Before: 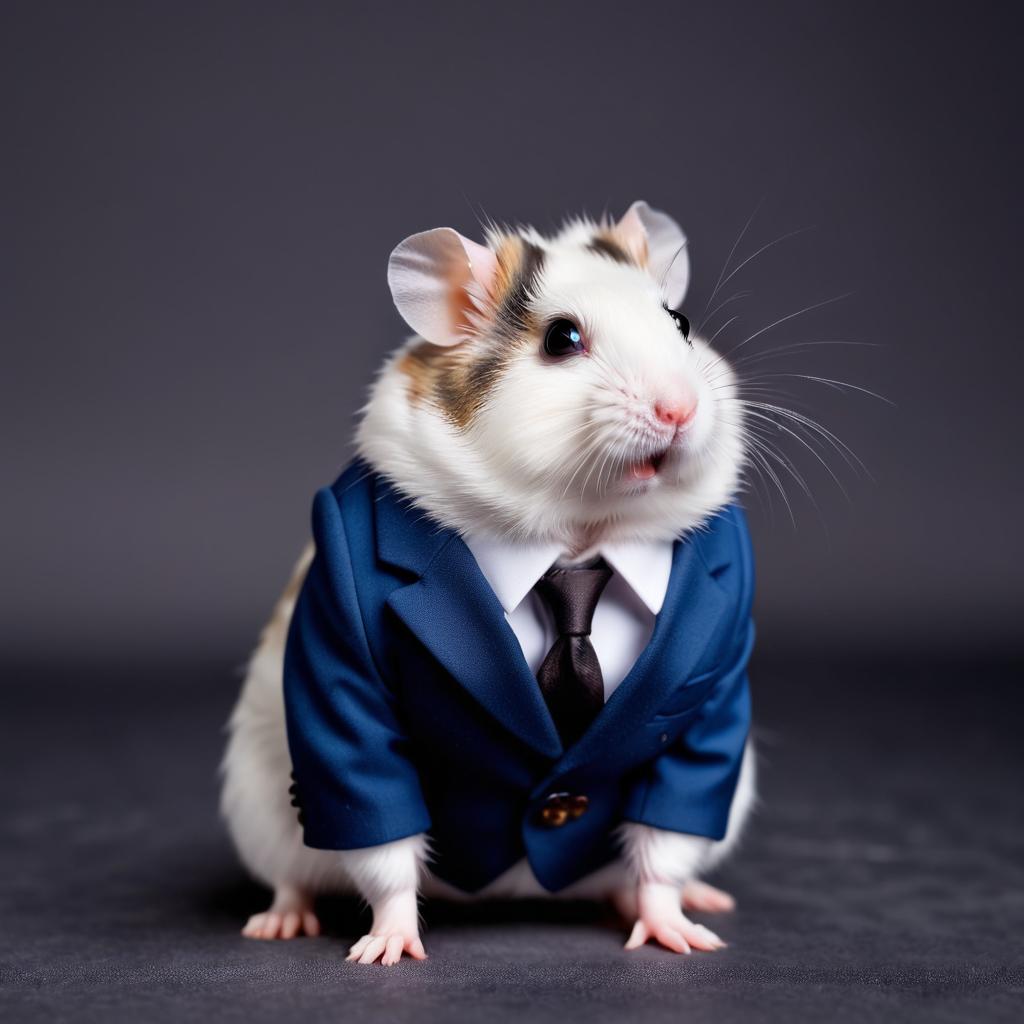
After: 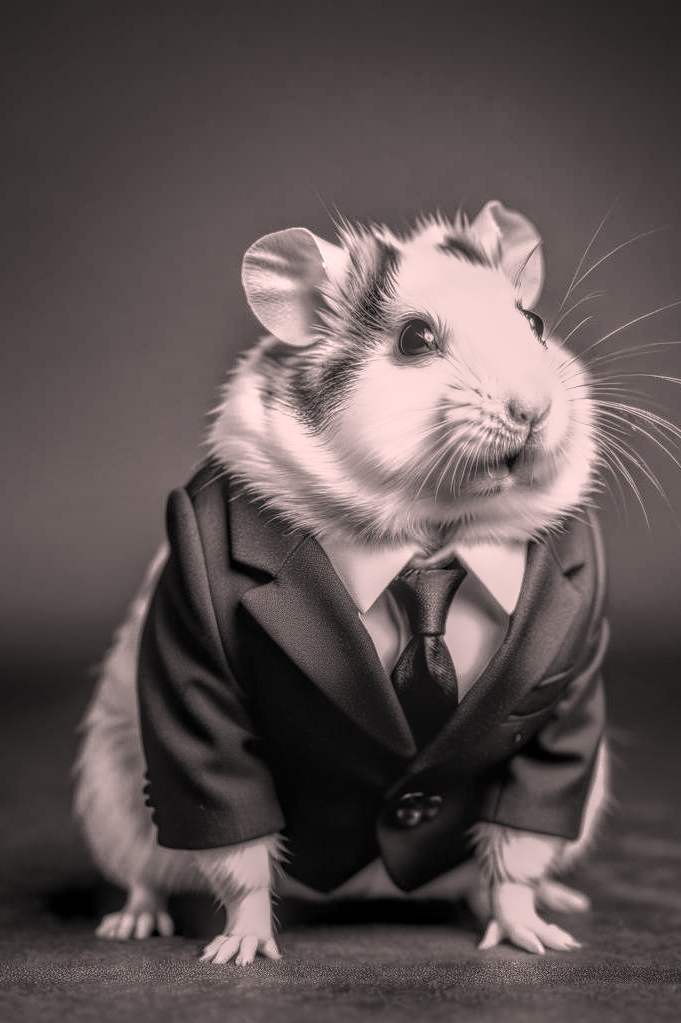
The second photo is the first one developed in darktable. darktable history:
tone curve: preserve colors none
exposure: exposure 0.605 EV, compensate exposure bias true, compensate highlight preservation false
contrast brightness saturation: saturation -0.982
color calibration: output gray [0.714, 0.278, 0, 0], illuminant as shot in camera, x 0.379, y 0.395, temperature 4132.52 K
crop and rotate: left 14.289%, right 19.134%
color correction: highlights a* 12.49, highlights b* 5.54
local contrast: highlights 0%, shadows 5%, detail 200%, midtone range 0.245
shadows and highlights: shadows -71.7, highlights 33.86, soften with gaussian
